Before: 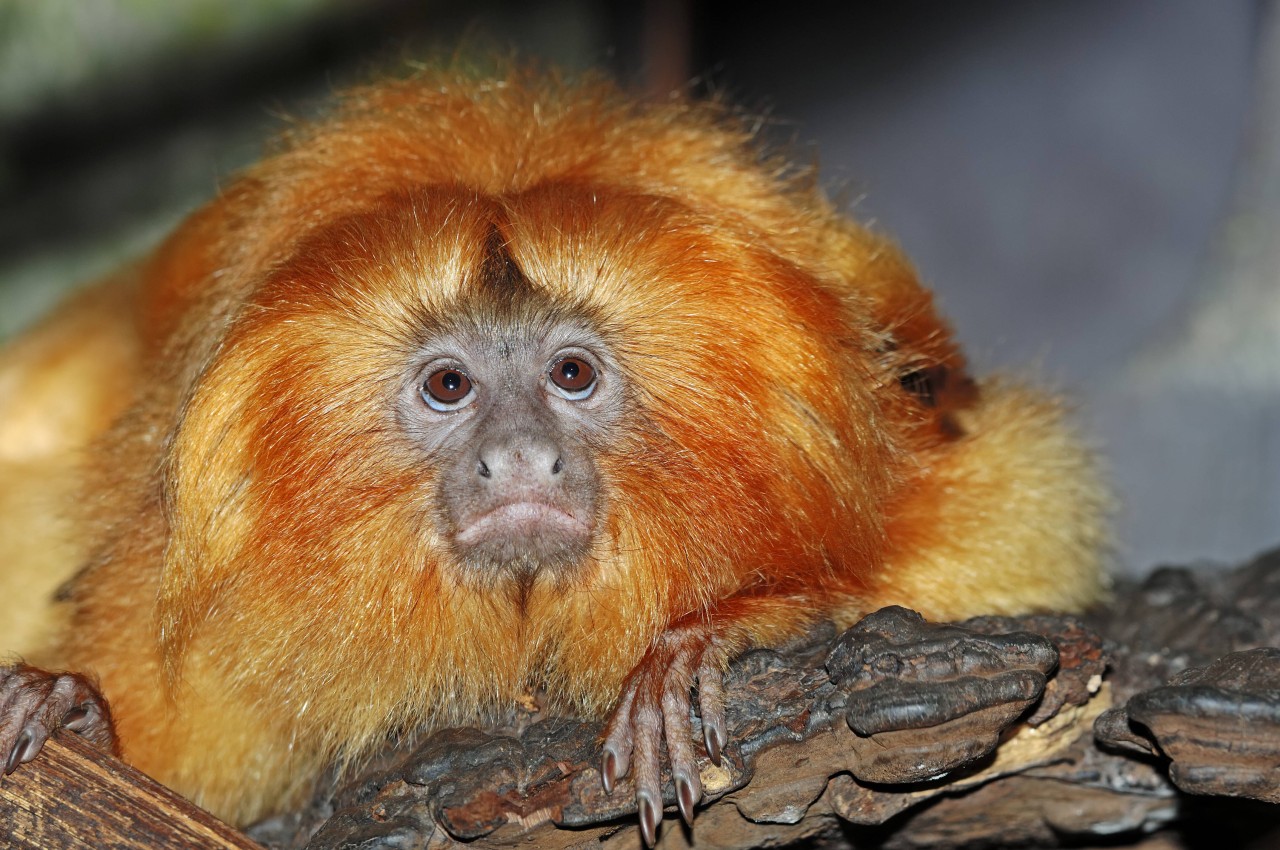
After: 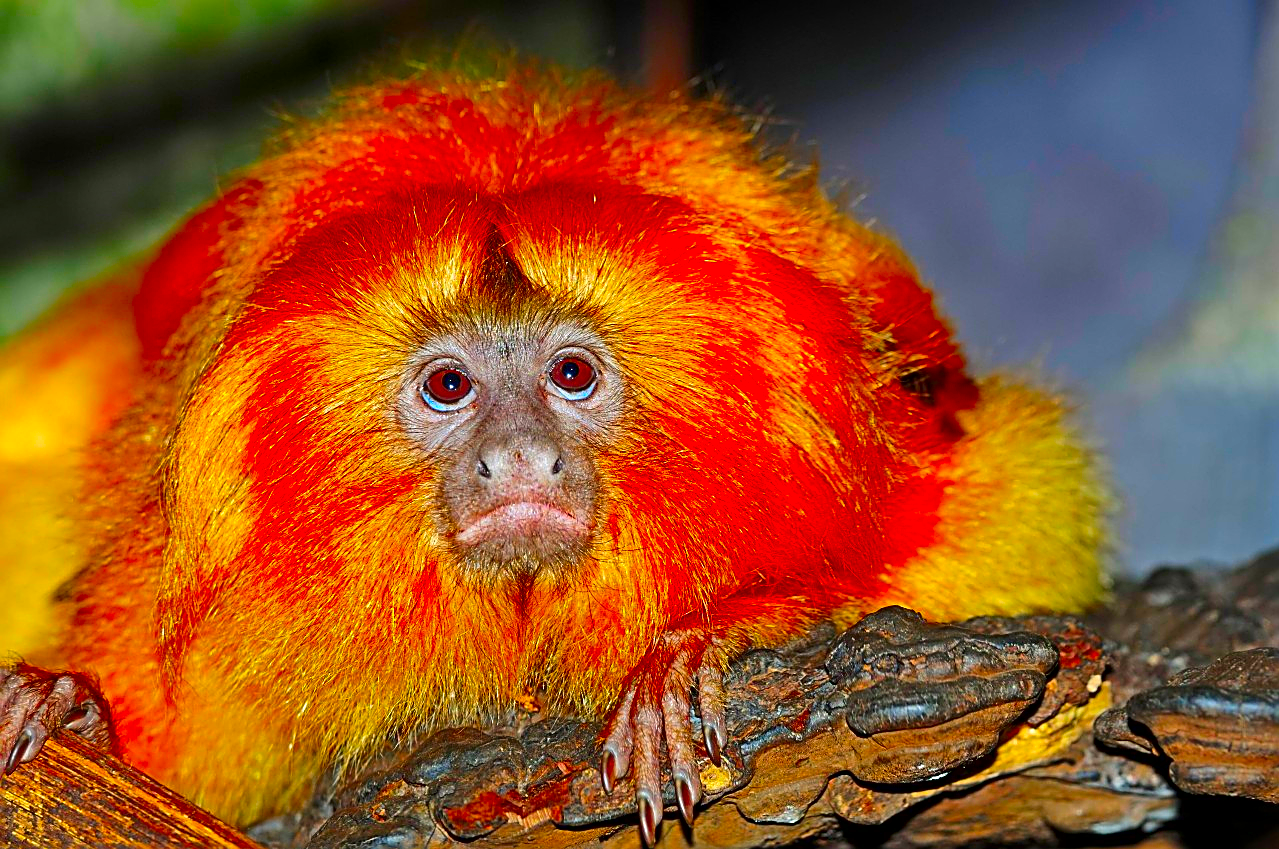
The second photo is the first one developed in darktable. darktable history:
sharpen: amount 0.906
color correction: highlights b* 0.044, saturation 3
local contrast: mode bilateral grid, contrast 29, coarseness 26, midtone range 0.2
